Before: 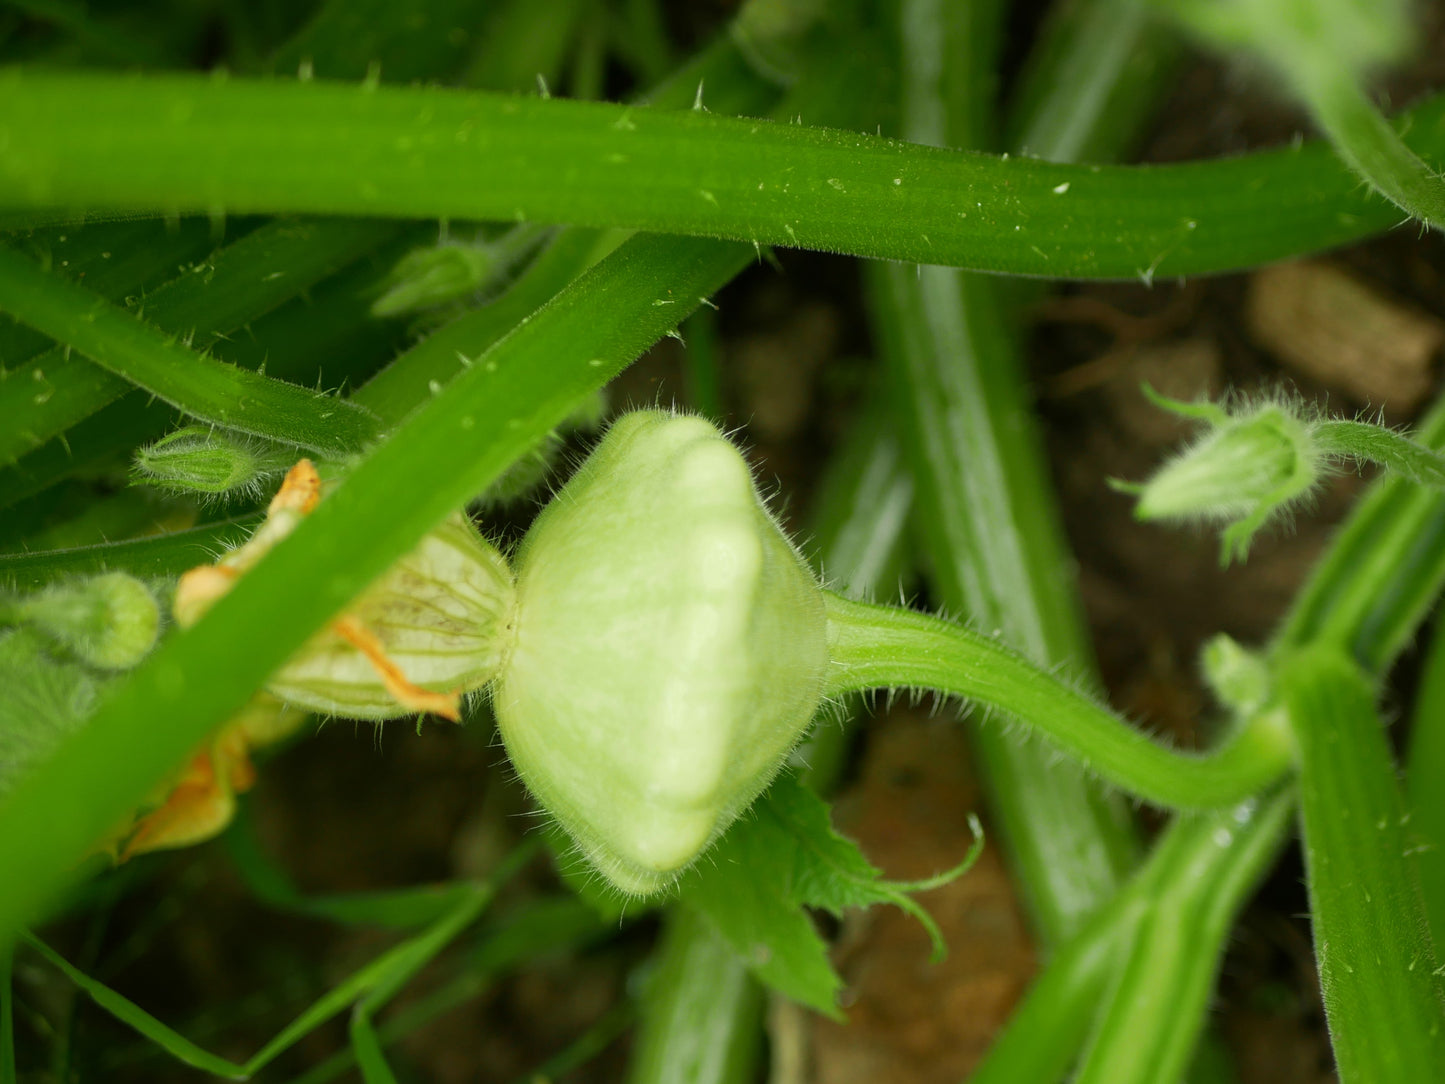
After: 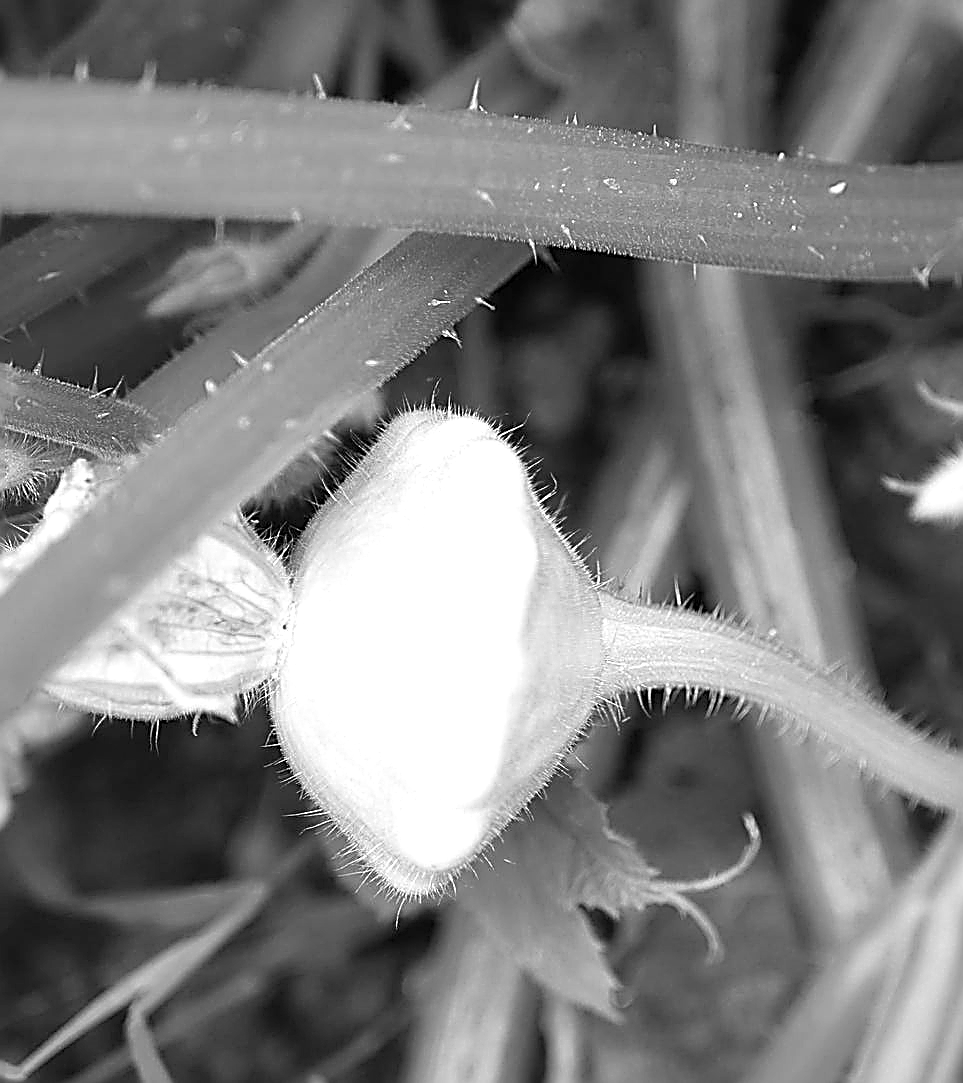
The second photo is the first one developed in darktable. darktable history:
color zones: curves: ch0 [(0, 0.497) (0.096, 0.361) (0.221, 0.538) (0.429, 0.5) (0.571, 0.5) (0.714, 0.5) (0.857, 0.5) (1, 0.497)]; ch1 [(0, 0.5) (0.143, 0.5) (0.257, -0.002) (0.429, 0.04) (0.571, -0.001) (0.714, -0.015) (0.857, 0.024) (1, 0.5)]
monochrome: on, module defaults
crop and rotate: left 15.546%, right 17.787%
sharpen: amount 2
shadows and highlights: soften with gaussian
exposure: exposure 0.574 EV, compensate highlight preservation false
